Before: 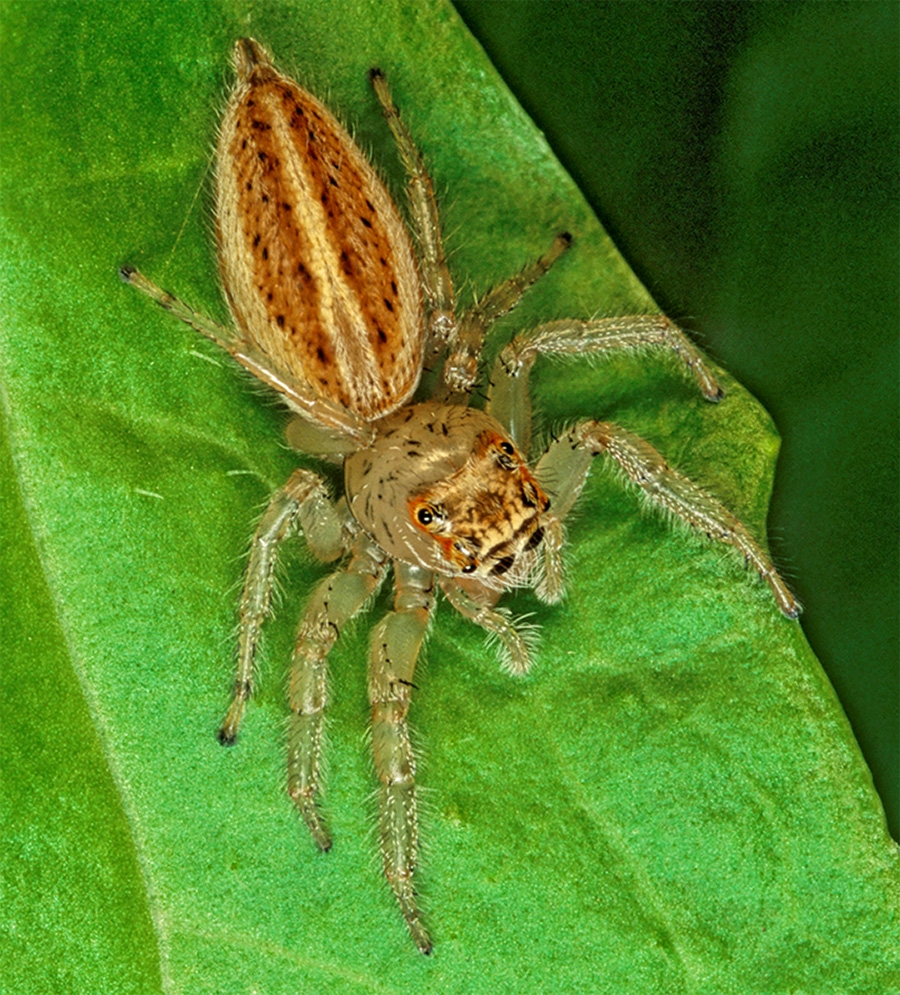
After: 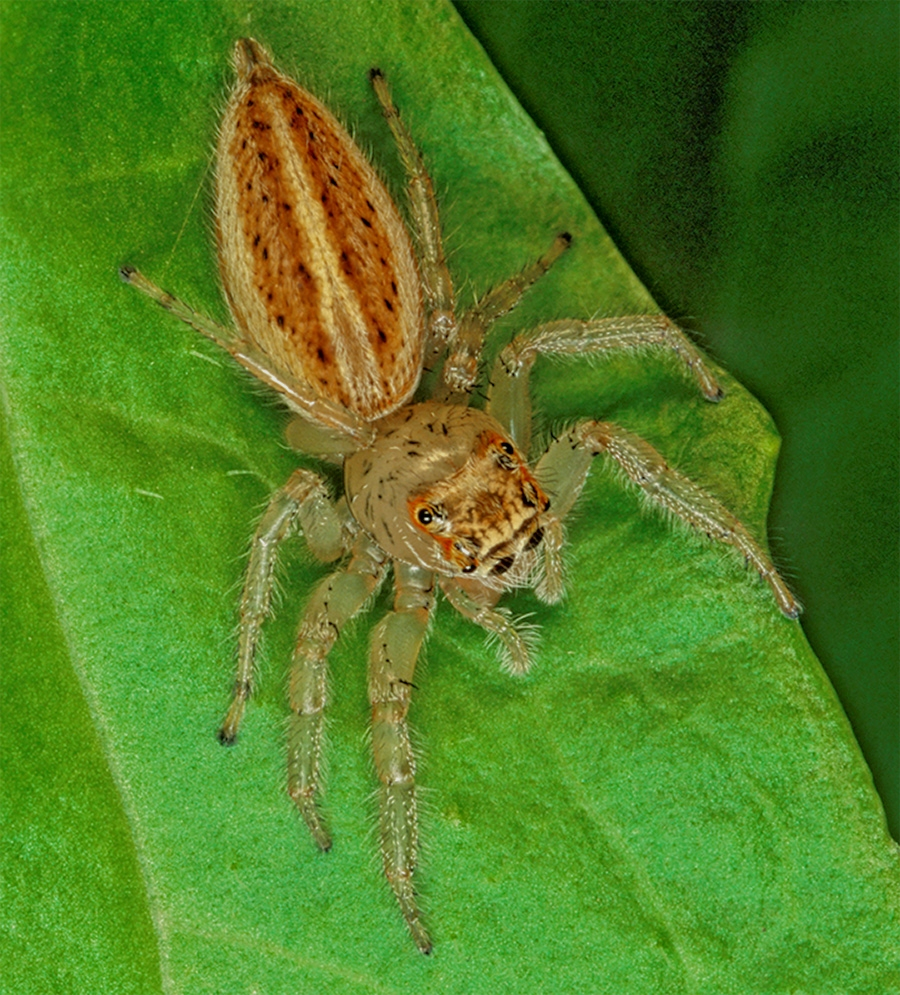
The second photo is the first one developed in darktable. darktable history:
tone equalizer: -8 EV 0.279 EV, -7 EV 0.398 EV, -6 EV 0.44 EV, -5 EV 0.236 EV, -3 EV -0.269 EV, -2 EV -0.409 EV, -1 EV -0.409 EV, +0 EV -0.226 EV, edges refinement/feathering 500, mask exposure compensation -1.57 EV, preserve details no
